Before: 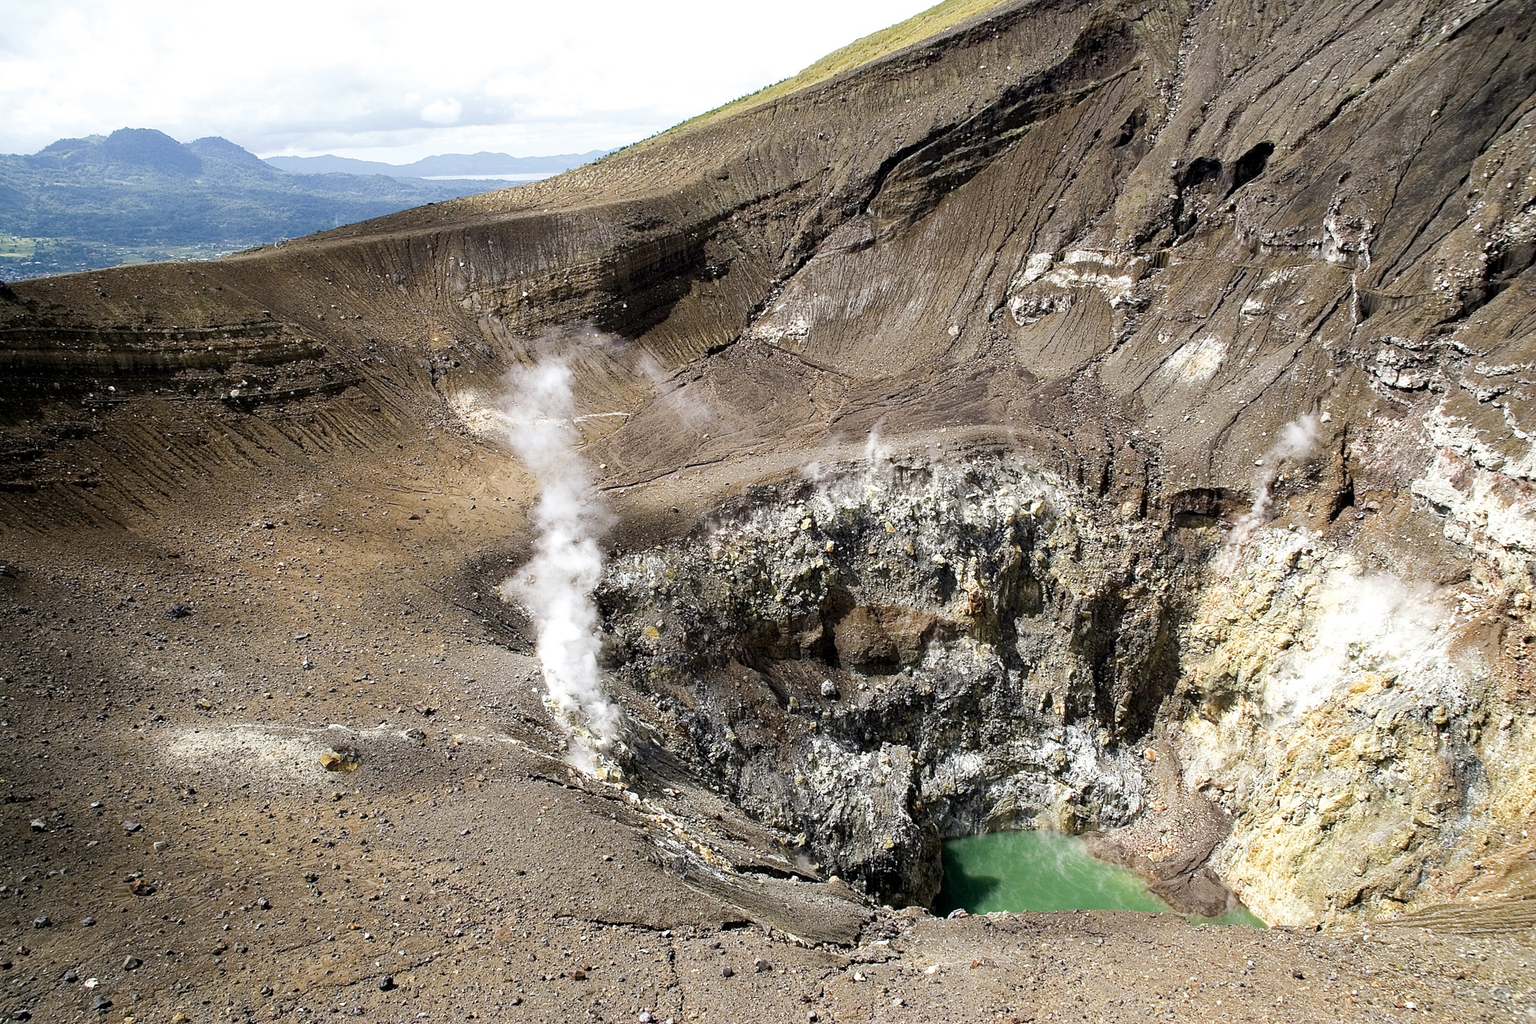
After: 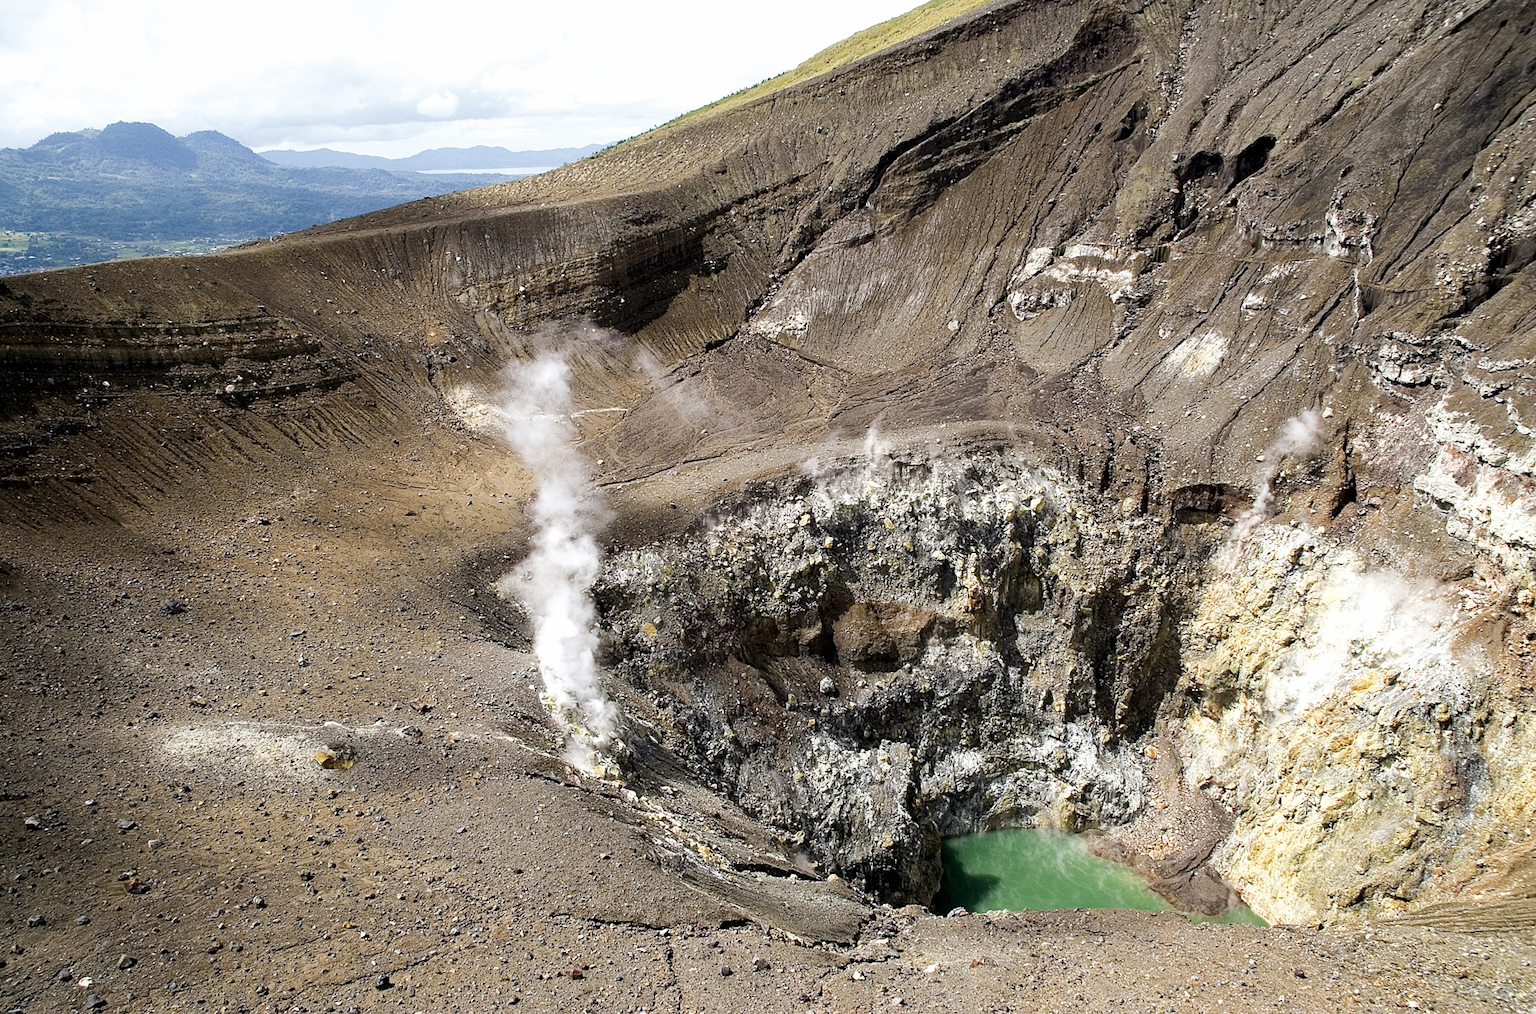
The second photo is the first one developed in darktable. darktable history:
base curve: curves: ch0 [(0, 0) (0.989, 0.992)], preserve colors none
crop: left 0.44%, top 0.76%, right 0.185%, bottom 0.79%
